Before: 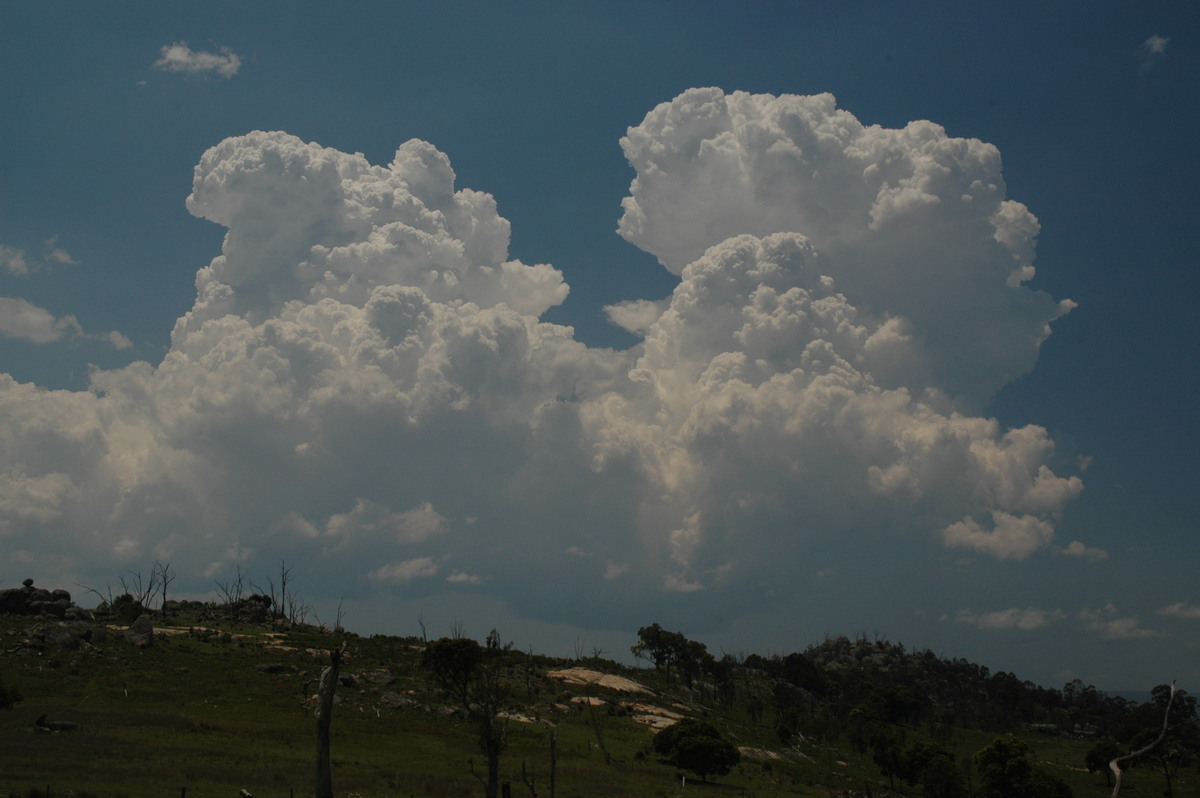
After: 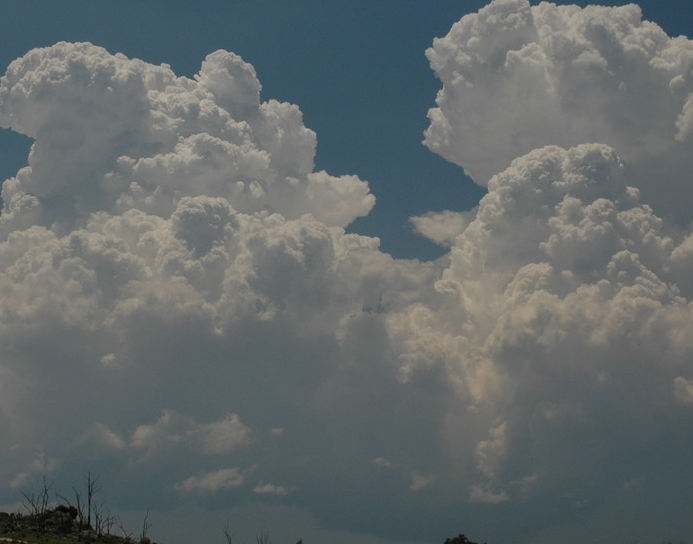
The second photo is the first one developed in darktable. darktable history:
crop: left 16.188%, top 11.252%, right 26.047%, bottom 20.513%
